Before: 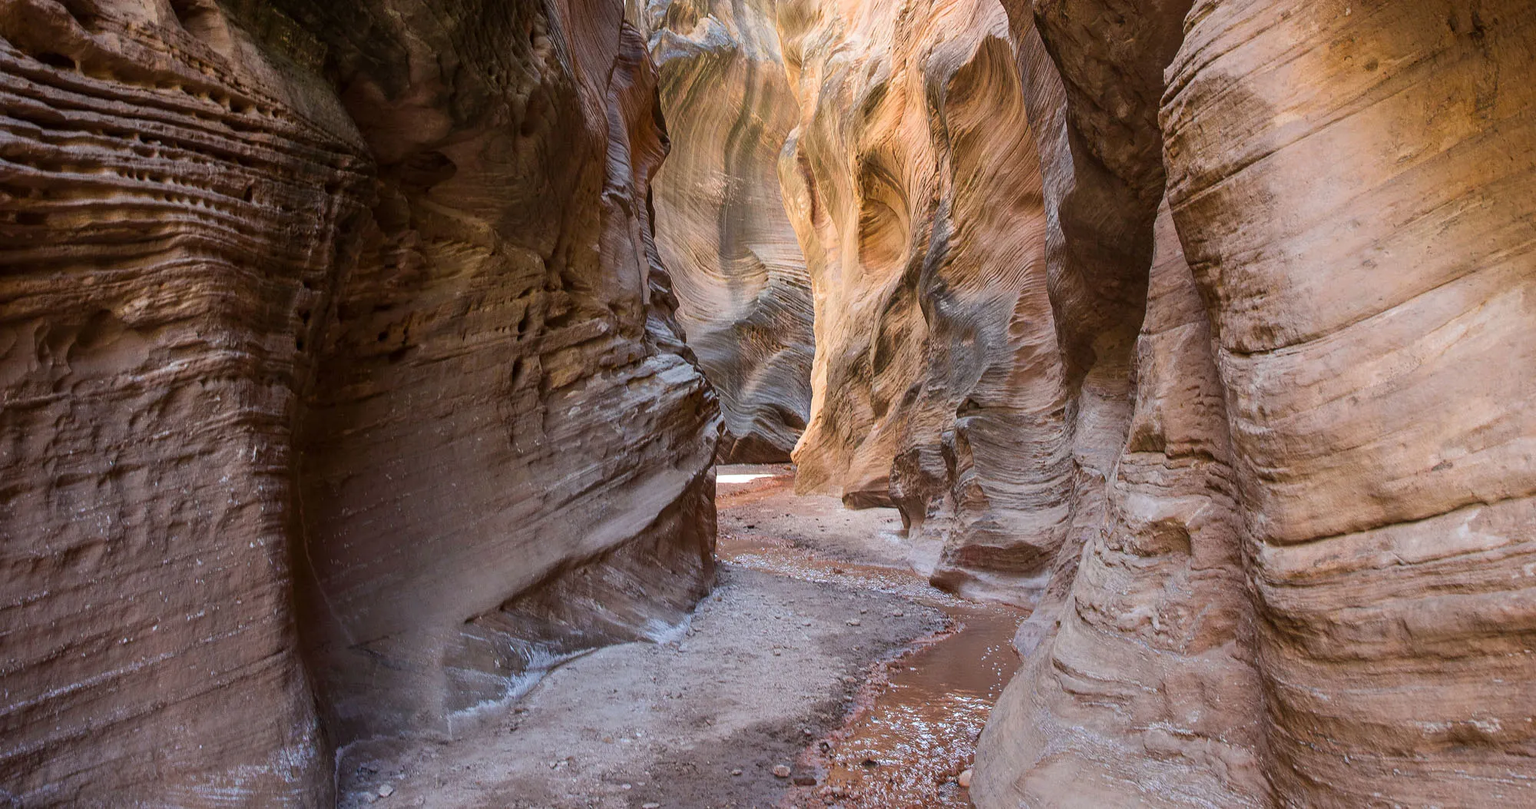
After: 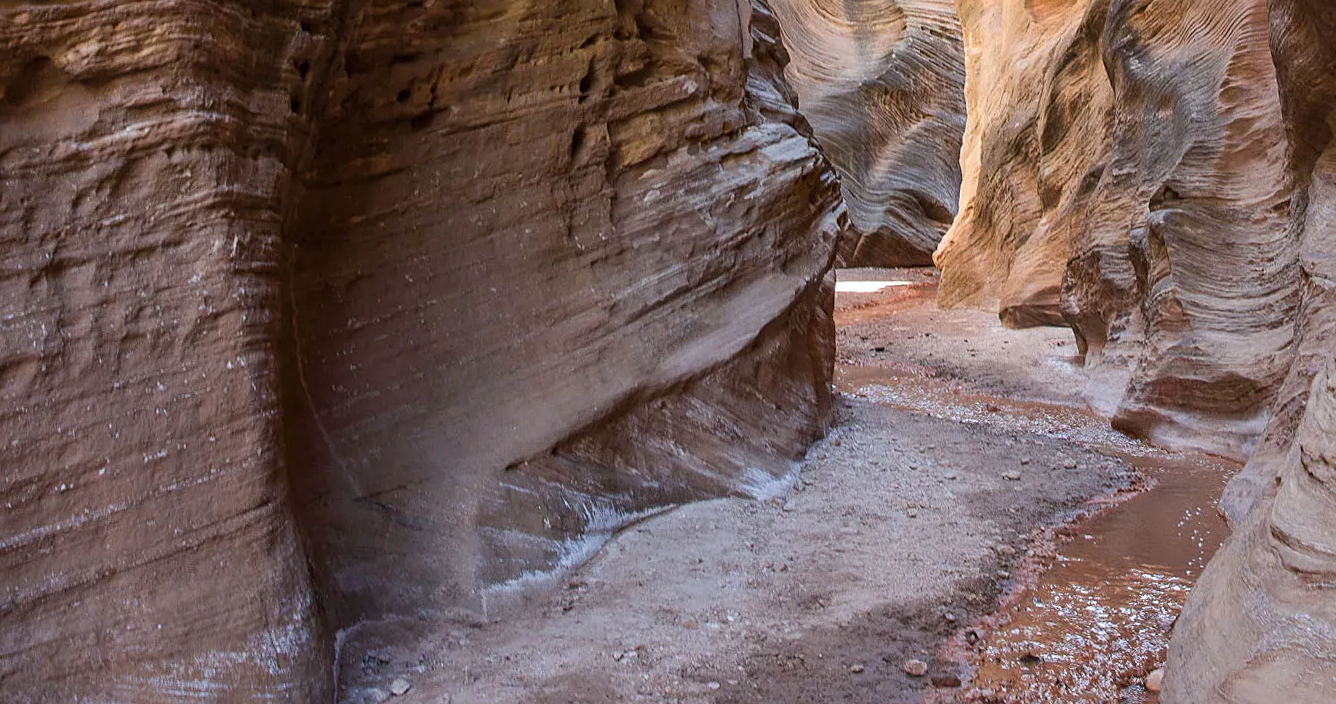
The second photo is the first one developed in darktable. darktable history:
crop and rotate: angle -0.718°, left 3.767%, top 31.507%, right 27.83%
sharpen: amount 0.217
shadows and highlights: radius 128.17, shadows 30.26, highlights -31.02, low approximation 0.01, soften with gaussian
